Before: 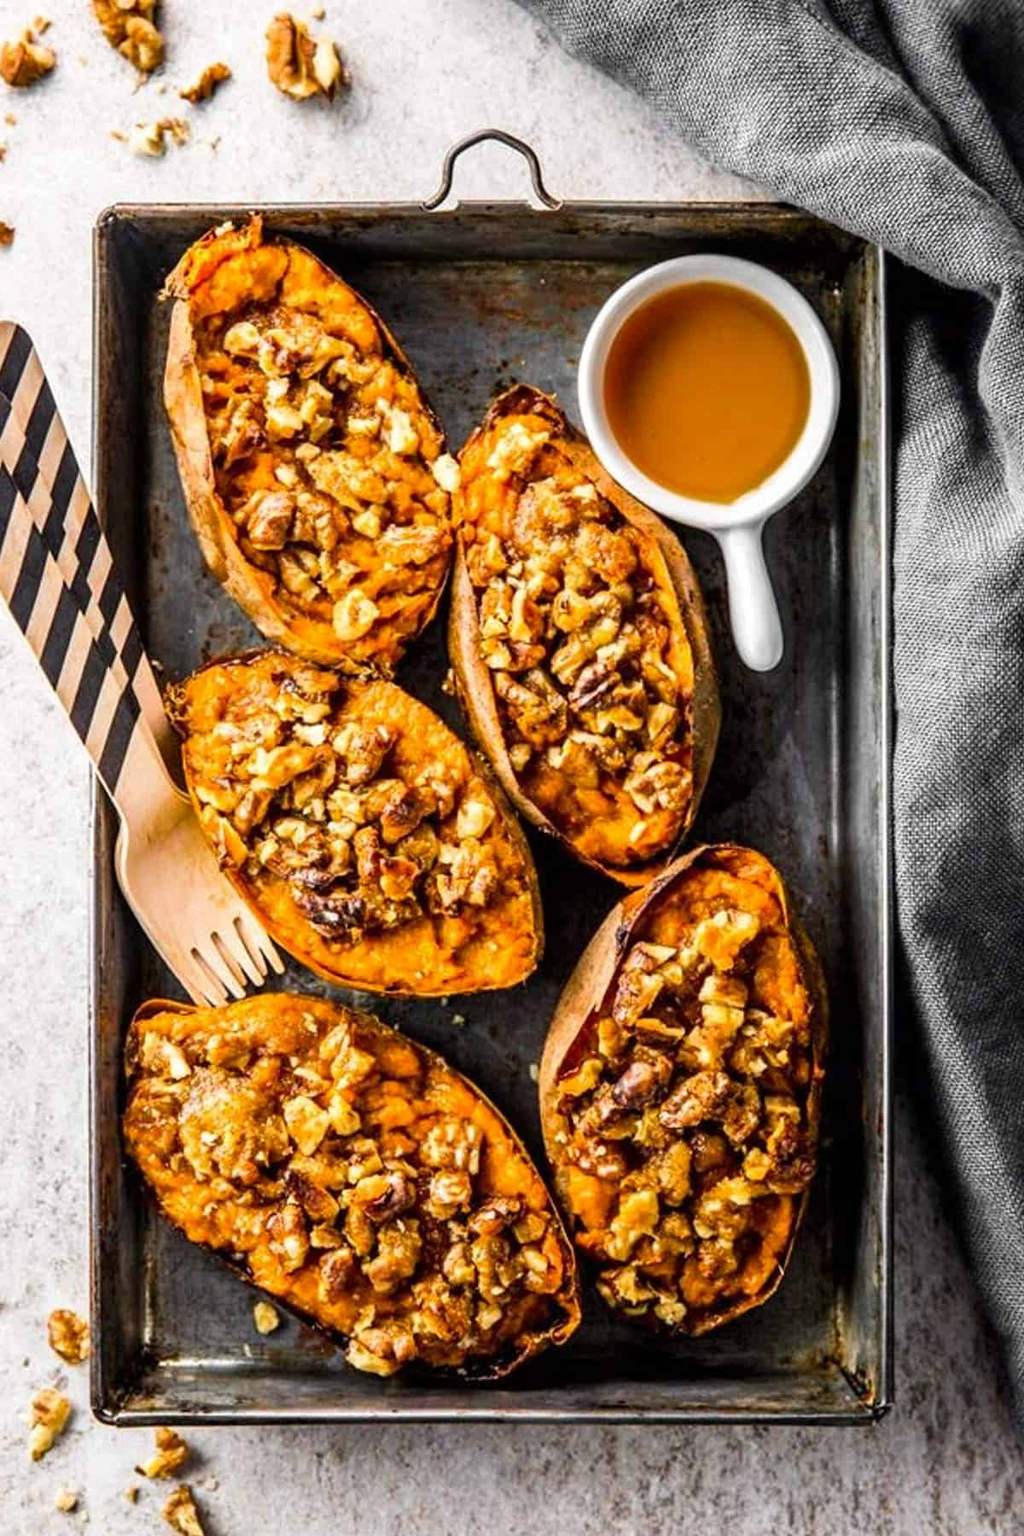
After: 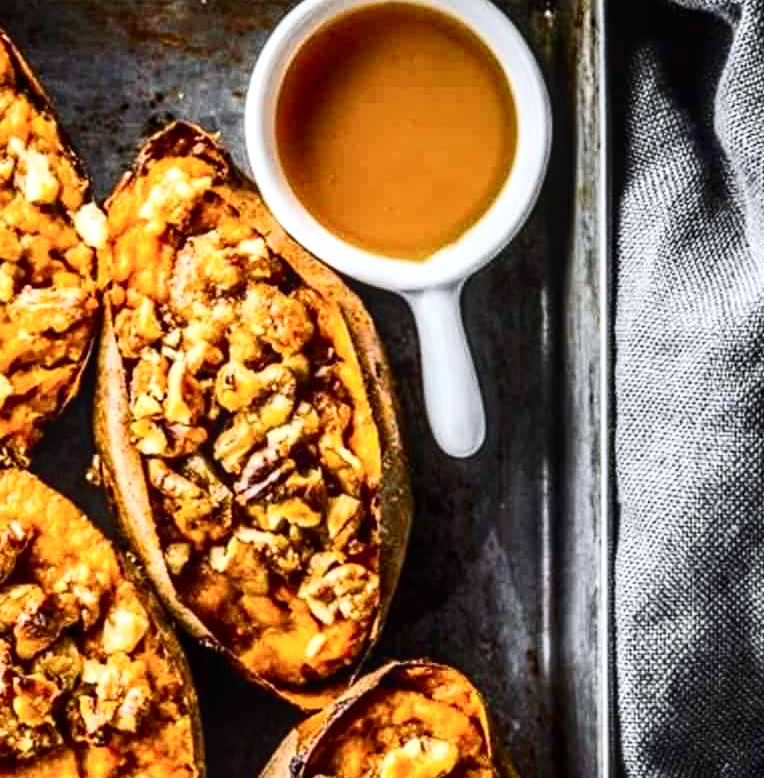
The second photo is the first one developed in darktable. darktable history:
white balance: red 0.976, blue 1.04
local contrast: on, module defaults
contrast brightness saturation: contrast 0.28
exposure: exposure 0.2 EV, compensate highlight preservation false
crop: left 36.005%, top 18.293%, right 0.31%, bottom 38.444%
